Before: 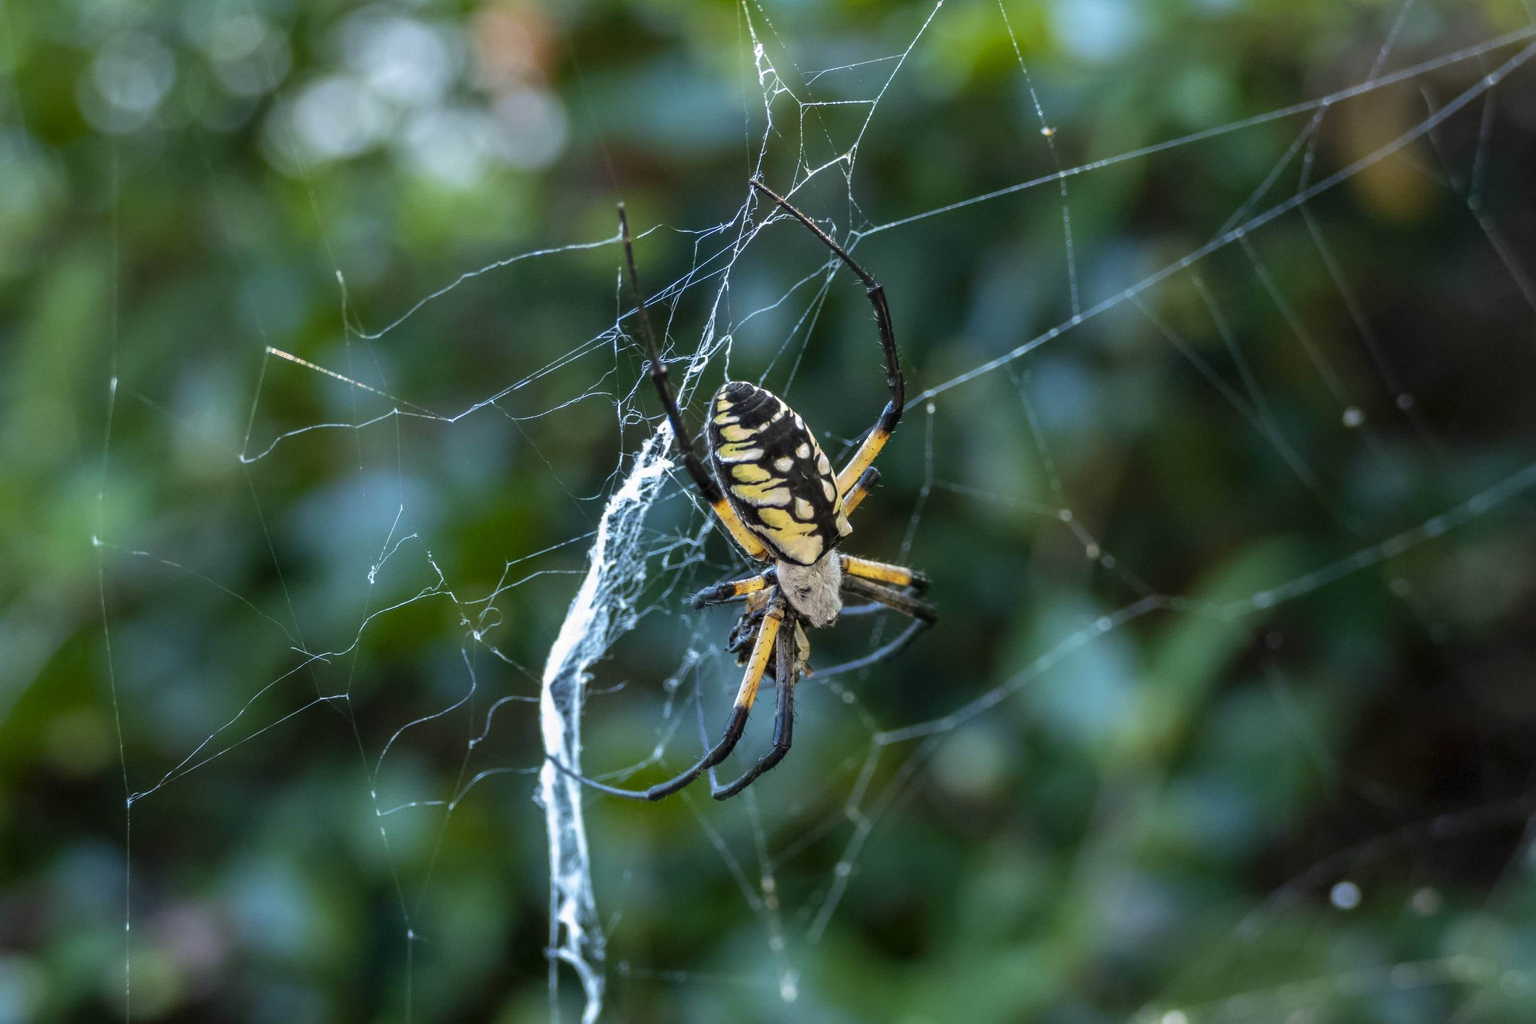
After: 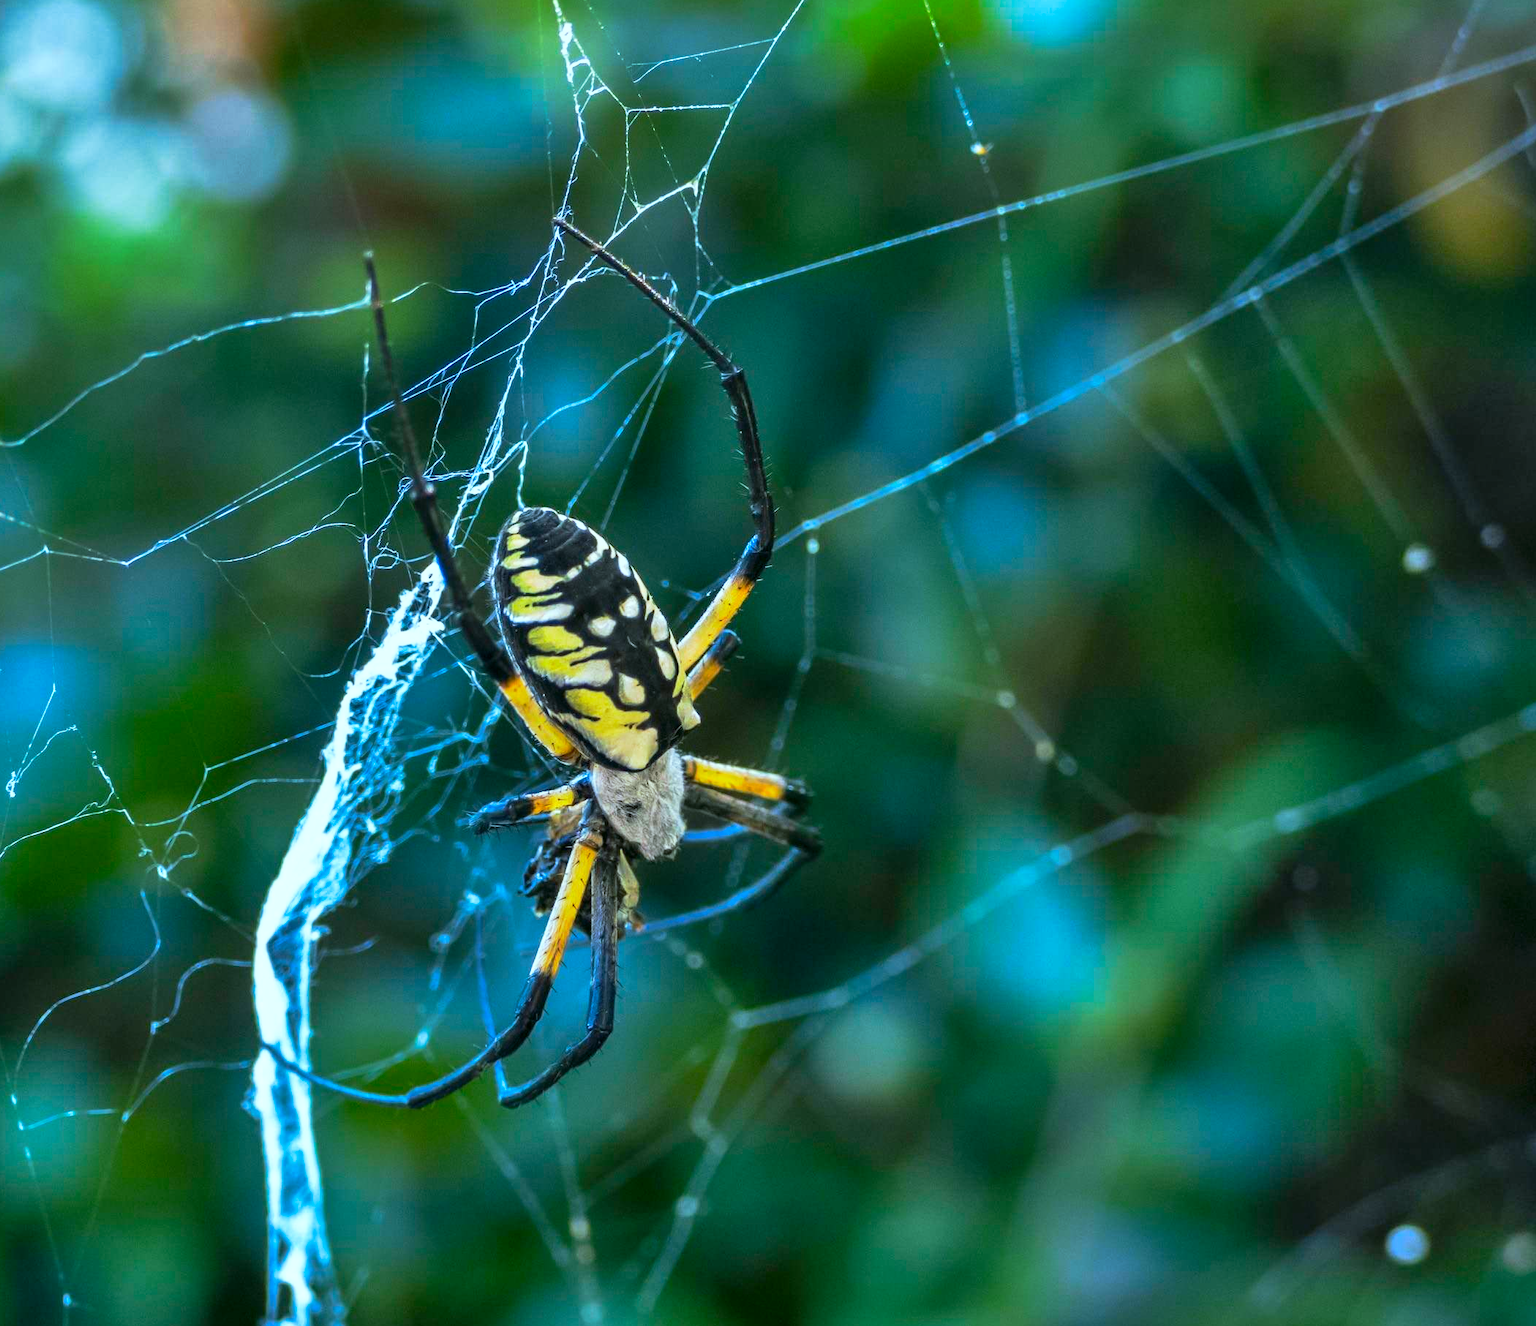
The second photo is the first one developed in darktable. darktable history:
base curve: curves: ch0 [(0, 0) (0.257, 0.25) (0.482, 0.586) (0.757, 0.871) (1, 1)], preserve colors none
shadows and highlights: low approximation 0.01, soften with gaussian
color calibration: illuminant as shot in camera, x 0.358, y 0.373, temperature 4628.91 K
crop and rotate: left 23.715%, top 2.721%, right 6.493%, bottom 6.866%
color correction: highlights a* -7.56, highlights b* 1.23, shadows a* -3.84, saturation 1.4
